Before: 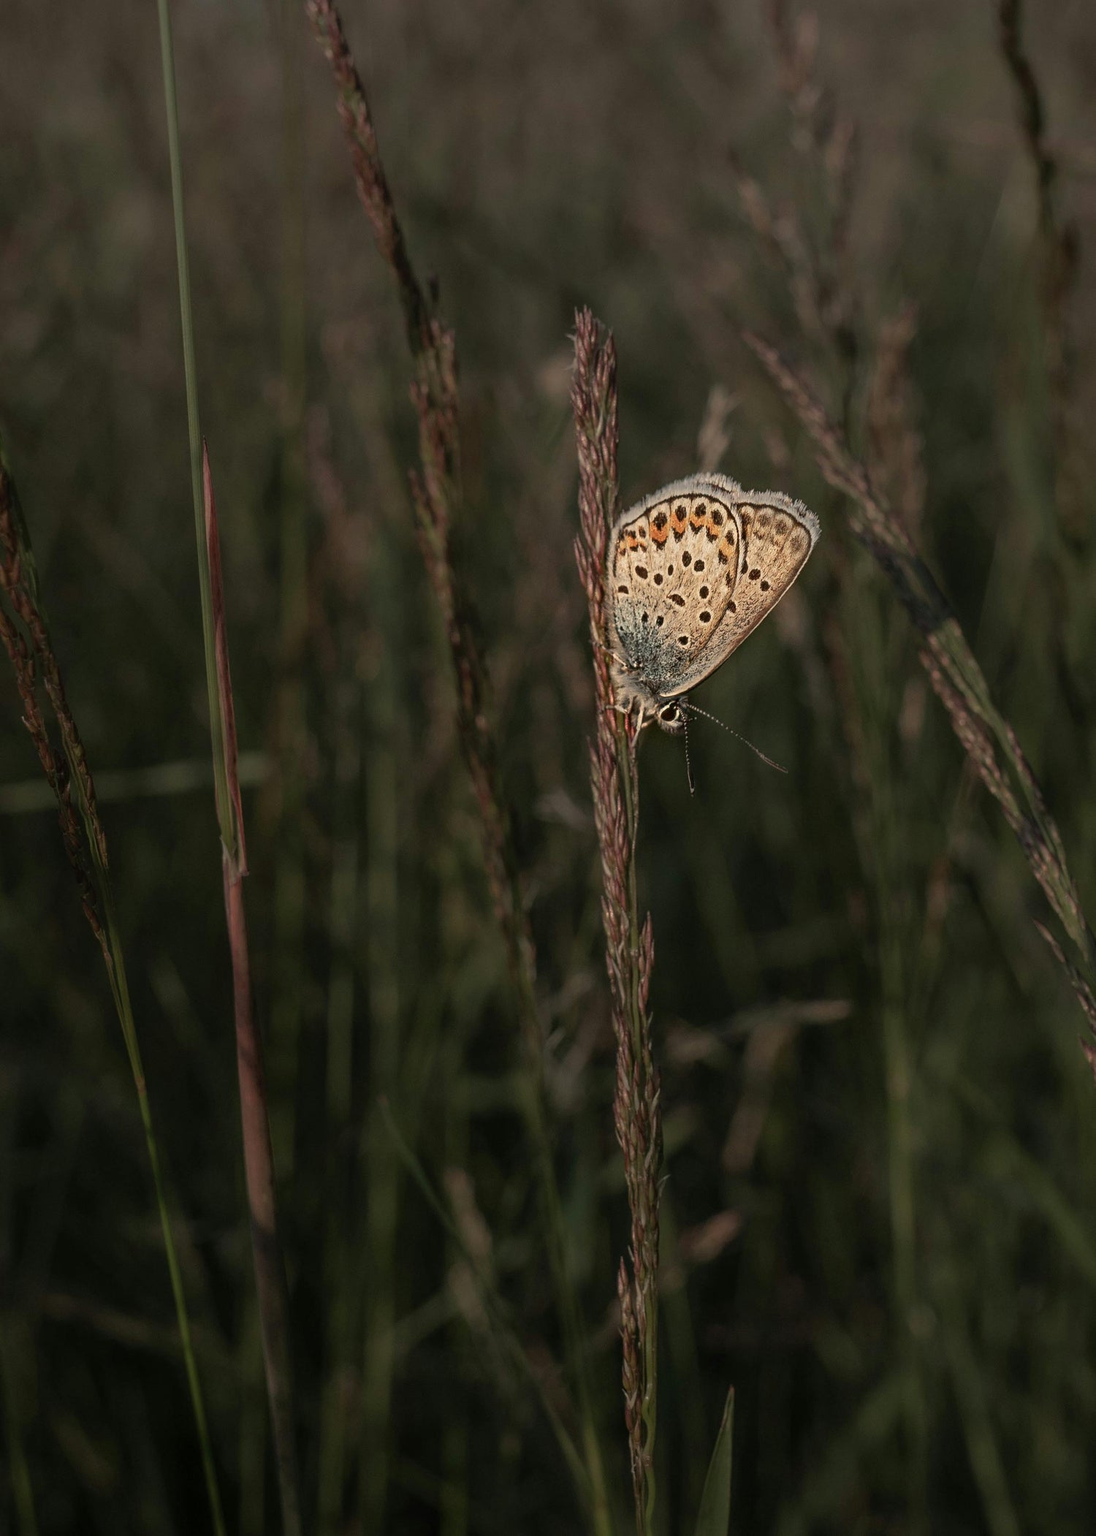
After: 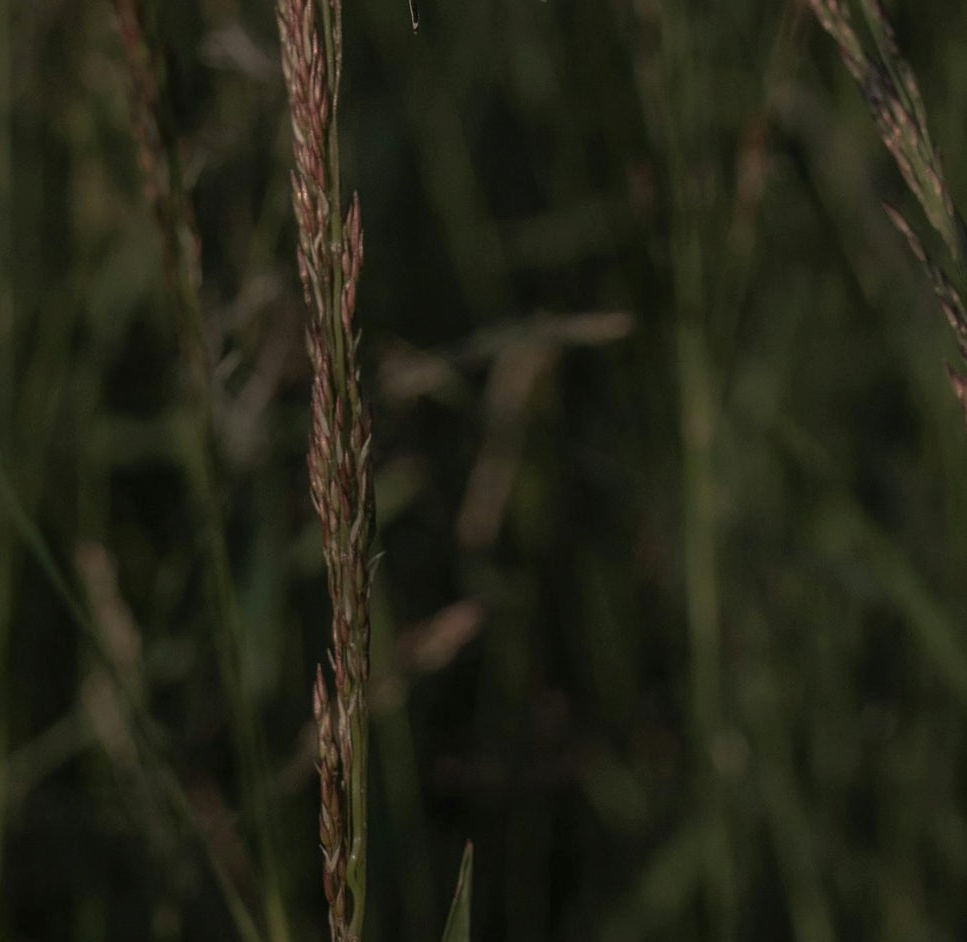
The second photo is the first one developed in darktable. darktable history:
levels: levels [0, 0.492, 0.984]
crop and rotate: left 35.509%, top 50.238%, bottom 4.934%
